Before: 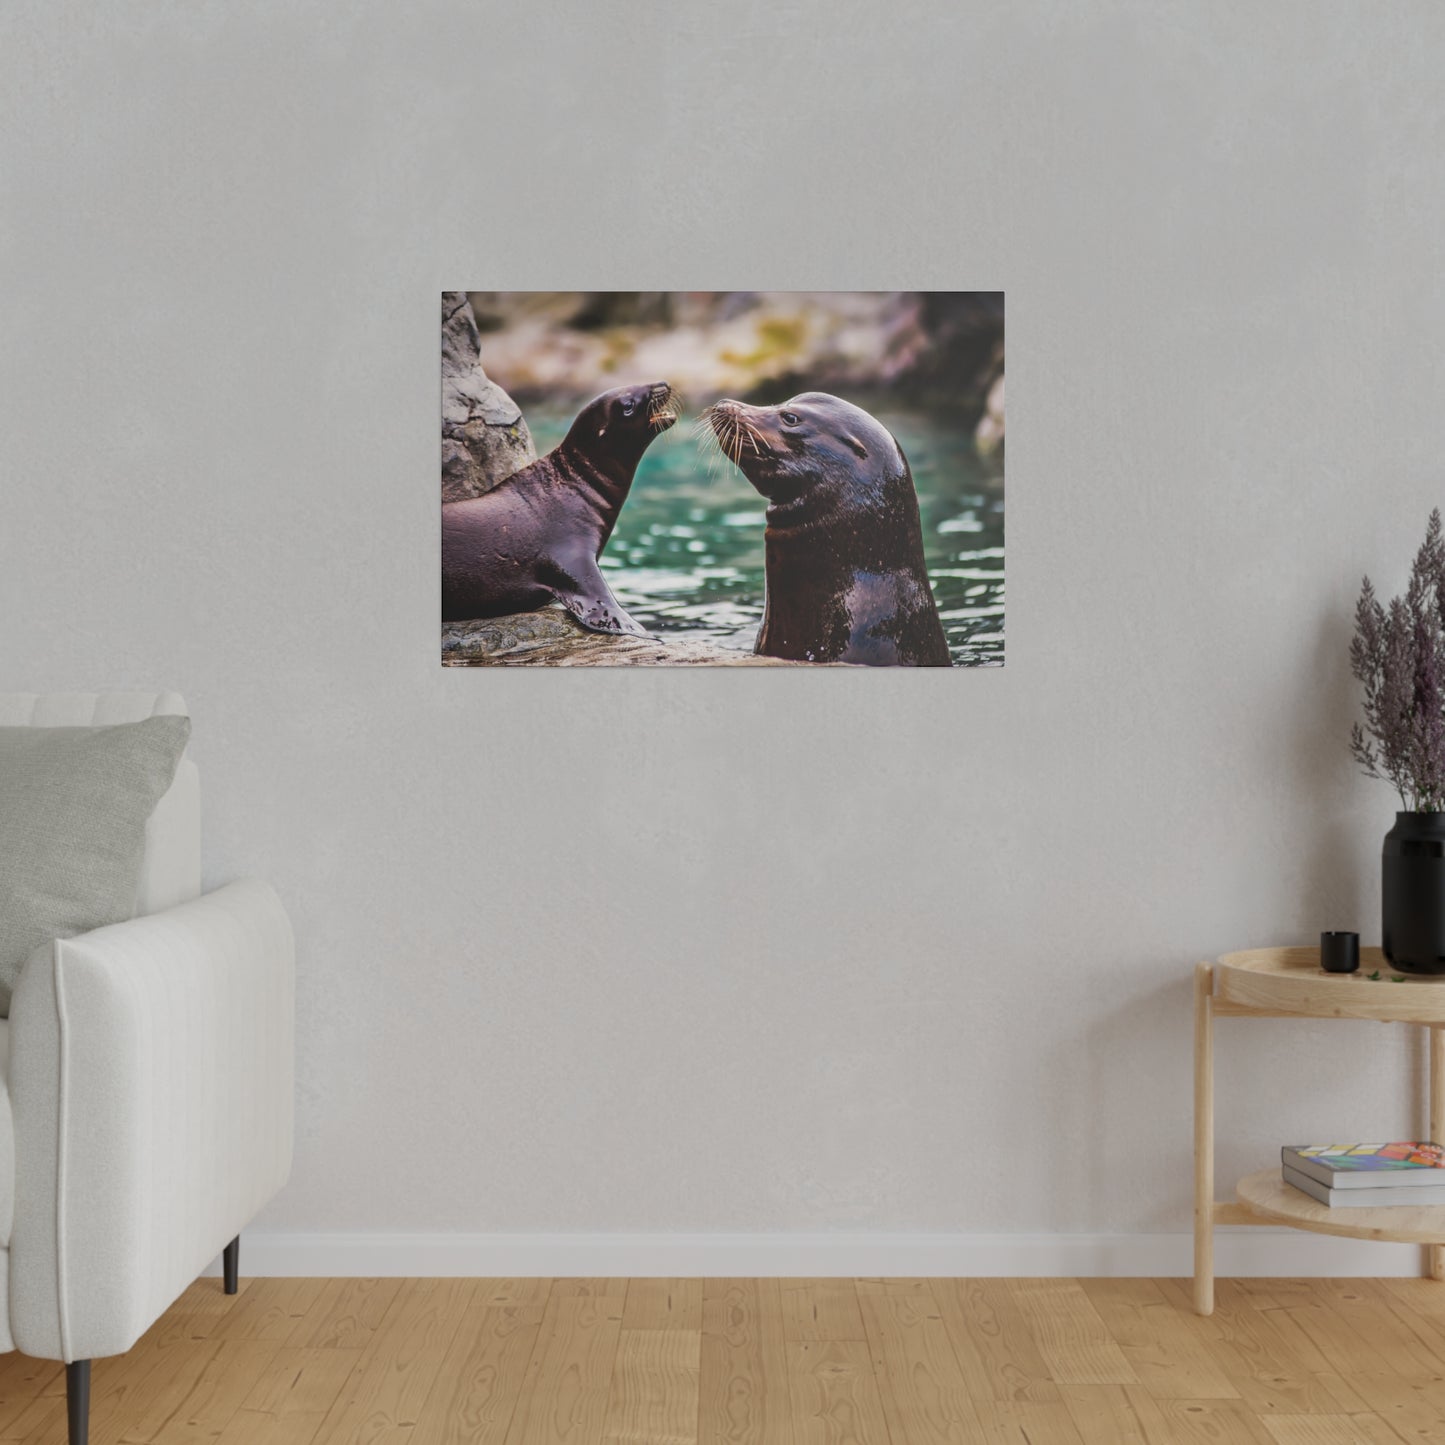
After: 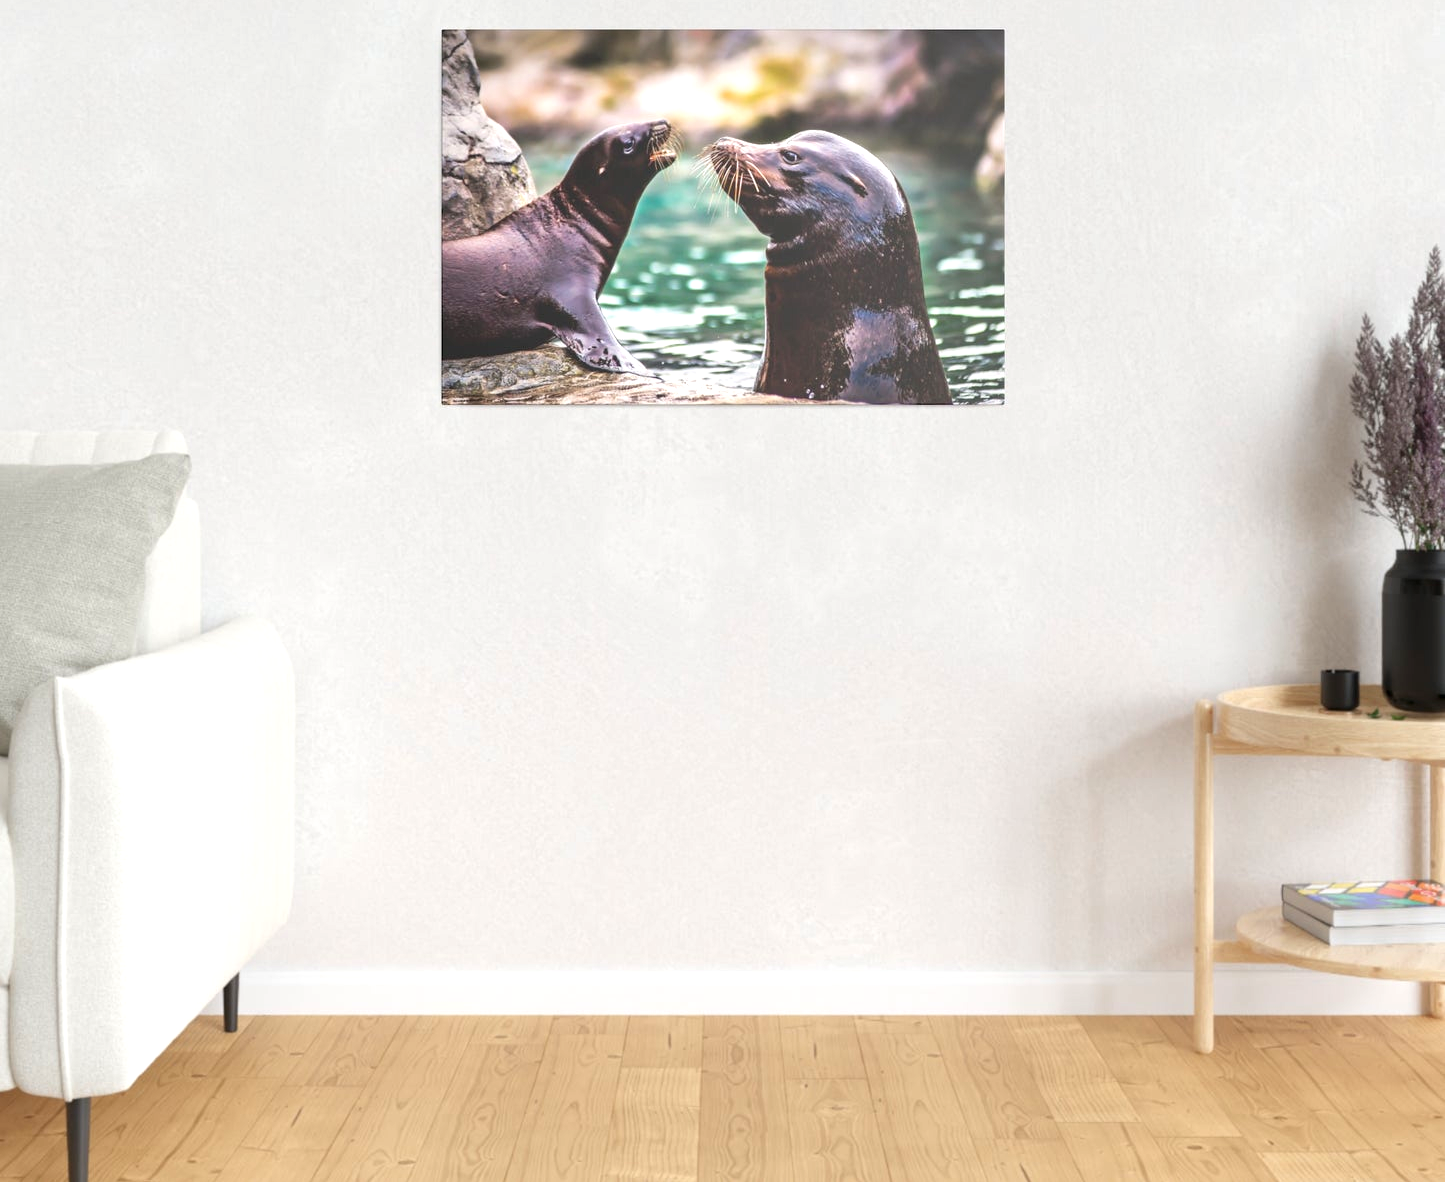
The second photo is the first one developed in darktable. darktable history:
exposure: exposure 1 EV, compensate highlight preservation false
crop and rotate: top 18.179%
